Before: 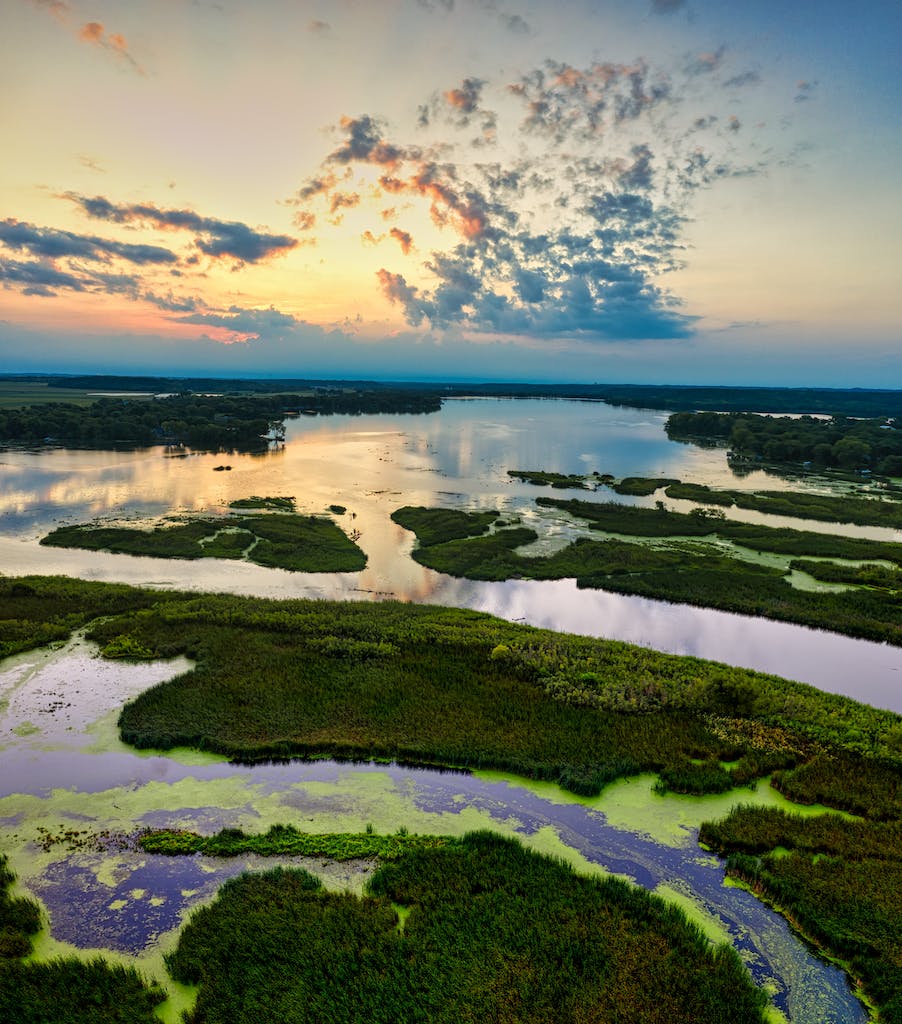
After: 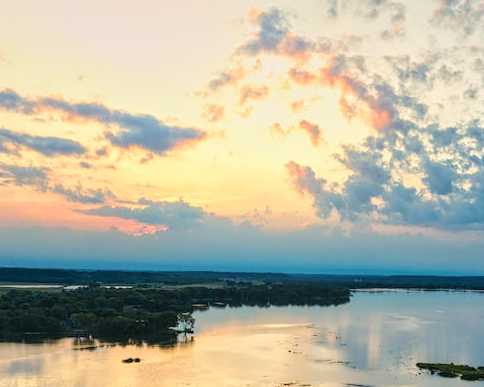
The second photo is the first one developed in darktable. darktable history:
shadows and highlights: highlights 70.7, soften with gaussian
crop: left 10.121%, top 10.631%, right 36.218%, bottom 51.526%
